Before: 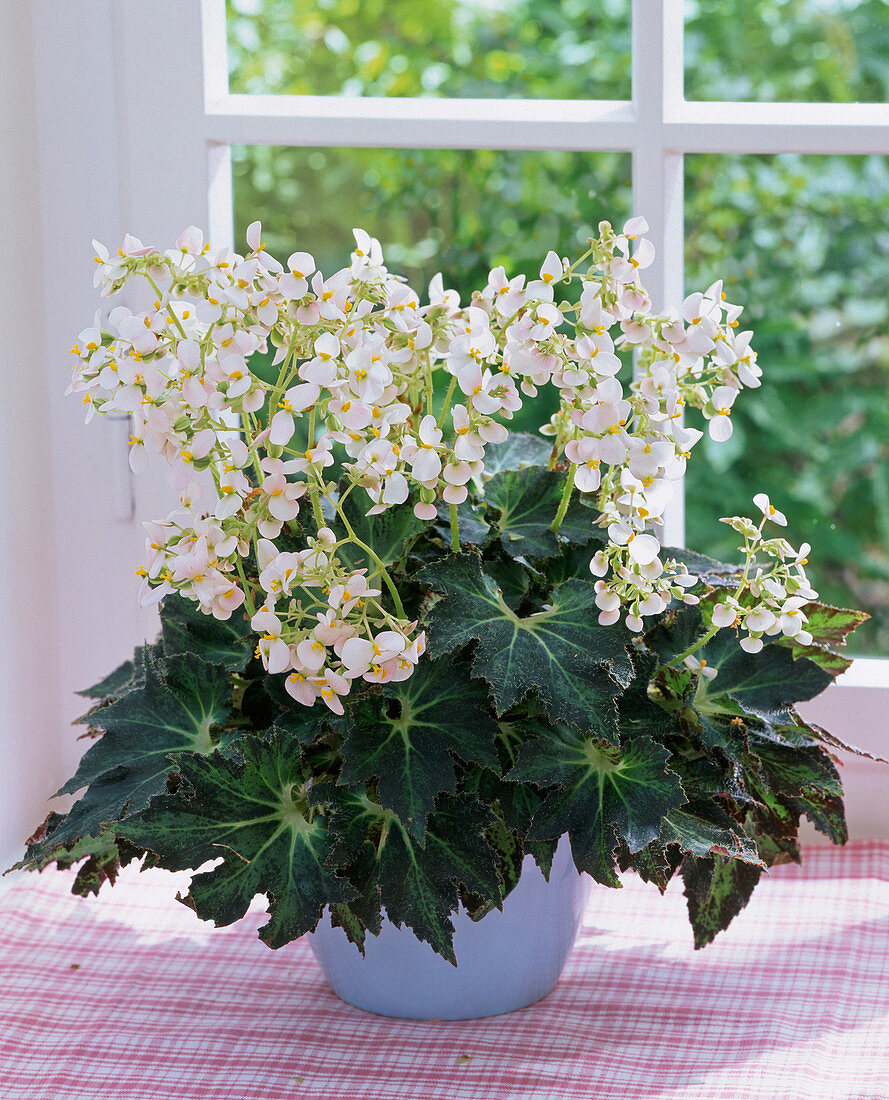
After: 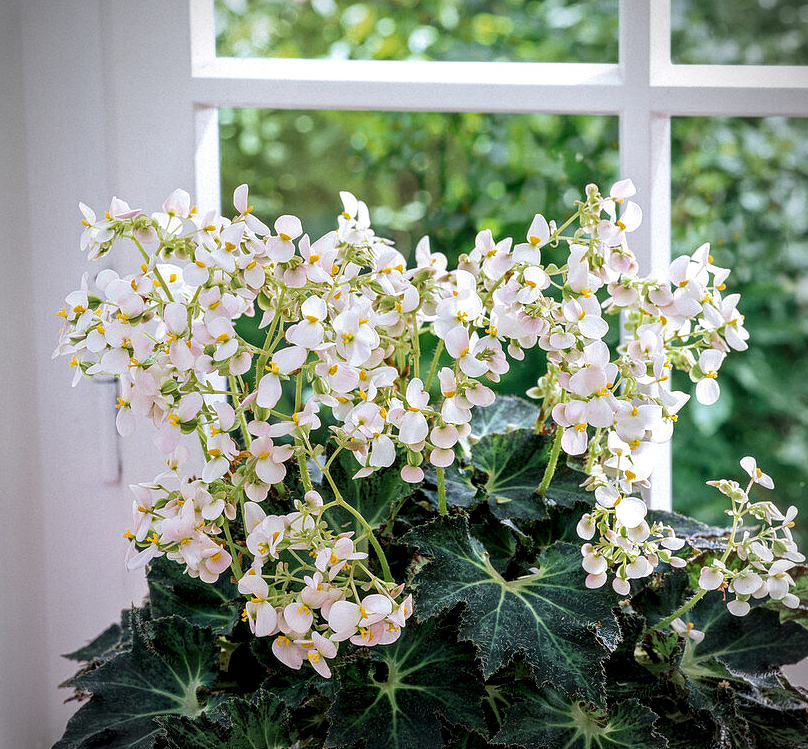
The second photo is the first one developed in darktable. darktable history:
crop: left 1.511%, top 3.395%, right 7.554%, bottom 28.452%
vignetting: brightness -0.575
local contrast: highlights 60%, shadows 61%, detail 160%
